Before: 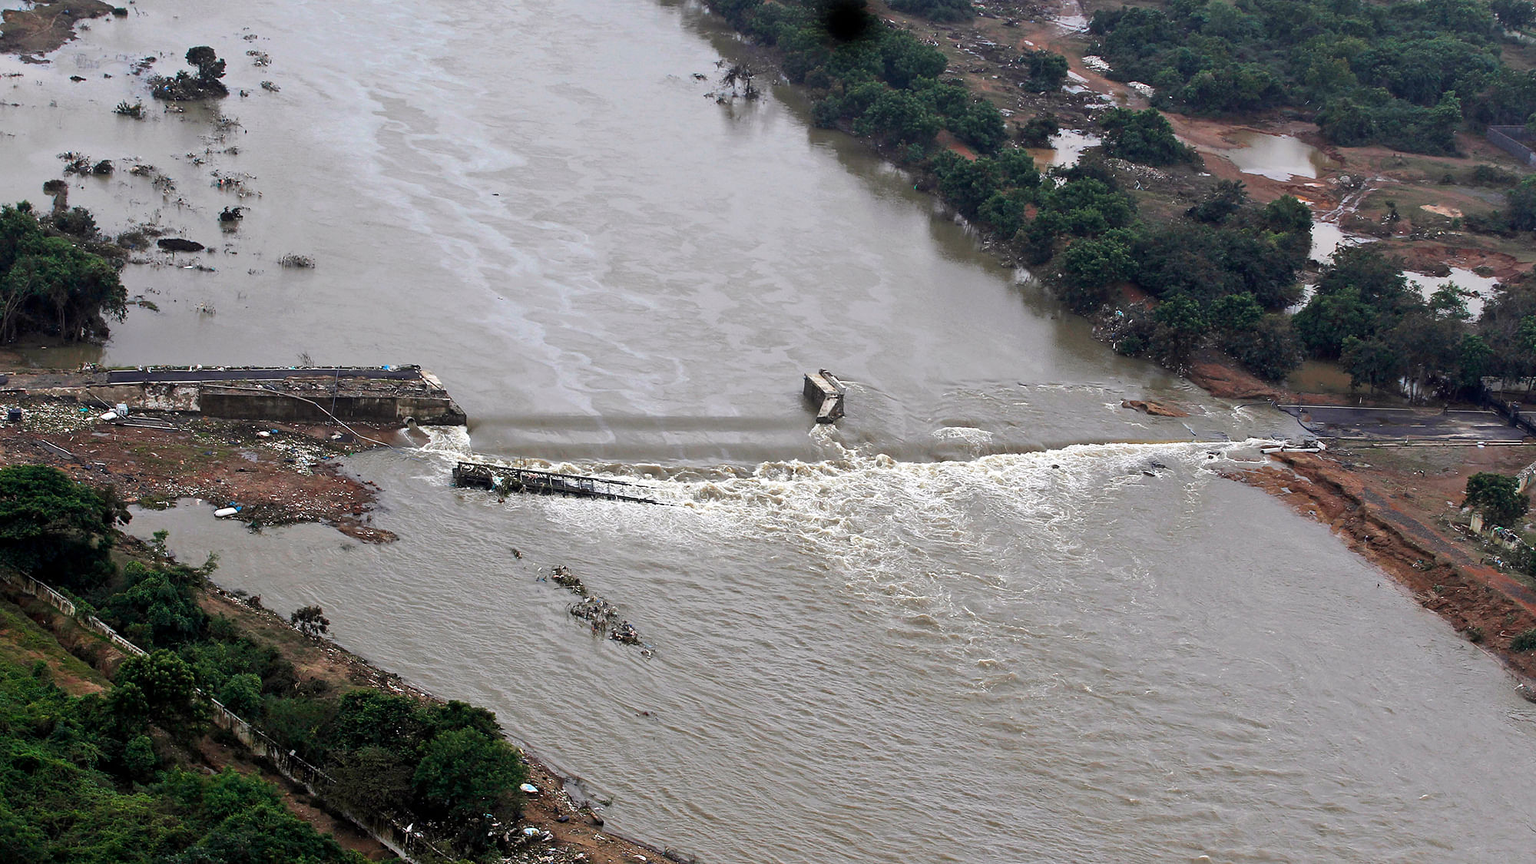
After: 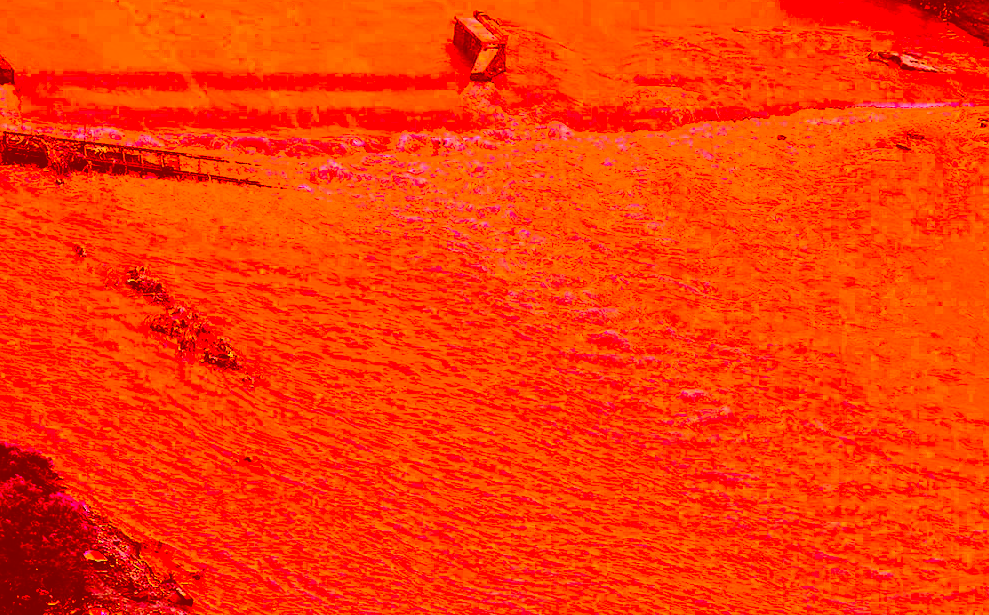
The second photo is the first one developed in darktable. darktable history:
rgb curve: curves: ch0 [(0, 0) (0.21, 0.15) (0.24, 0.21) (0.5, 0.75) (0.75, 0.96) (0.89, 0.99) (1, 1)]; ch1 [(0, 0.02) (0.21, 0.13) (0.25, 0.2) (0.5, 0.67) (0.75, 0.9) (0.89, 0.97) (1, 1)]; ch2 [(0, 0.02) (0.21, 0.13) (0.25, 0.2) (0.5, 0.67) (0.75, 0.9) (0.89, 0.97) (1, 1)], compensate middle gray true
tone equalizer: -8 EV -0.55 EV
color correction: highlights a* -39.68, highlights b* -40, shadows a* -40, shadows b* -40, saturation -3
crop: left 29.672%, top 41.786%, right 20.851%, bottom 3.487%
